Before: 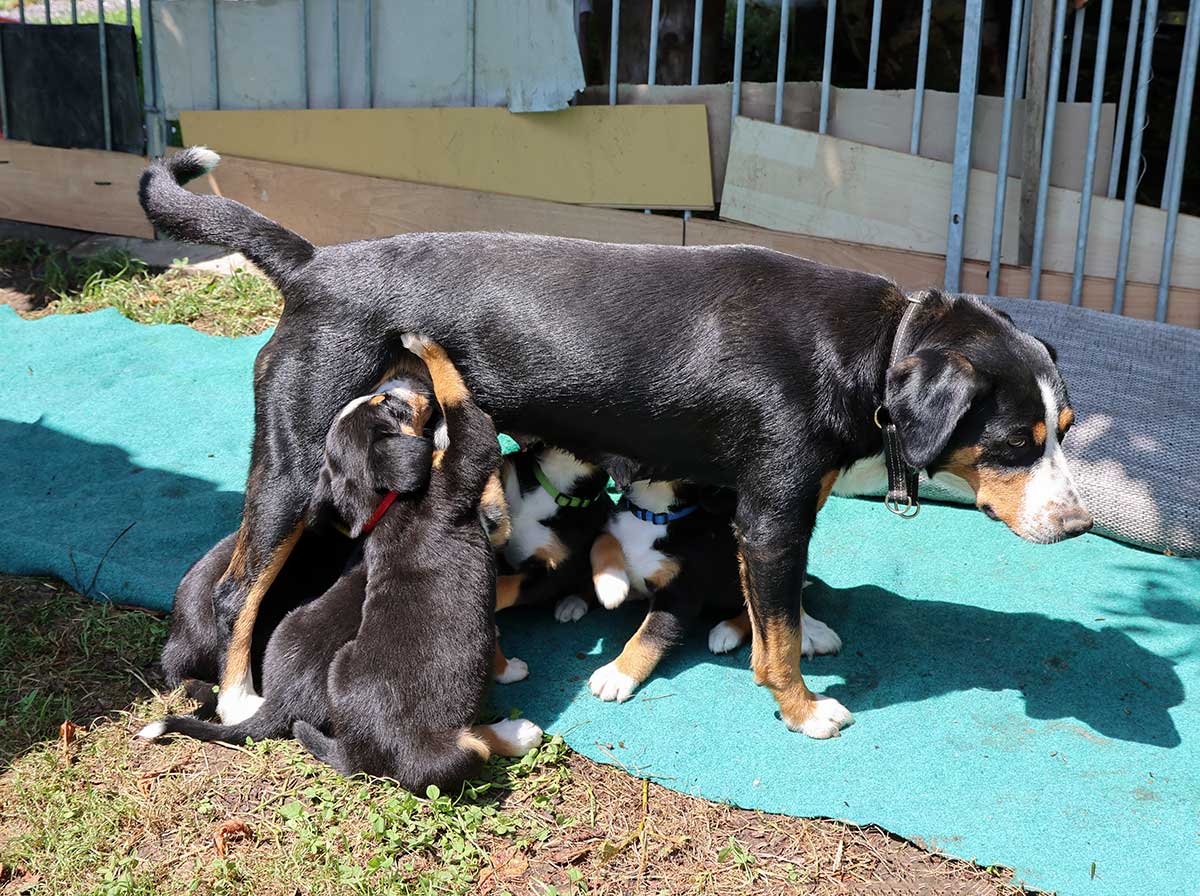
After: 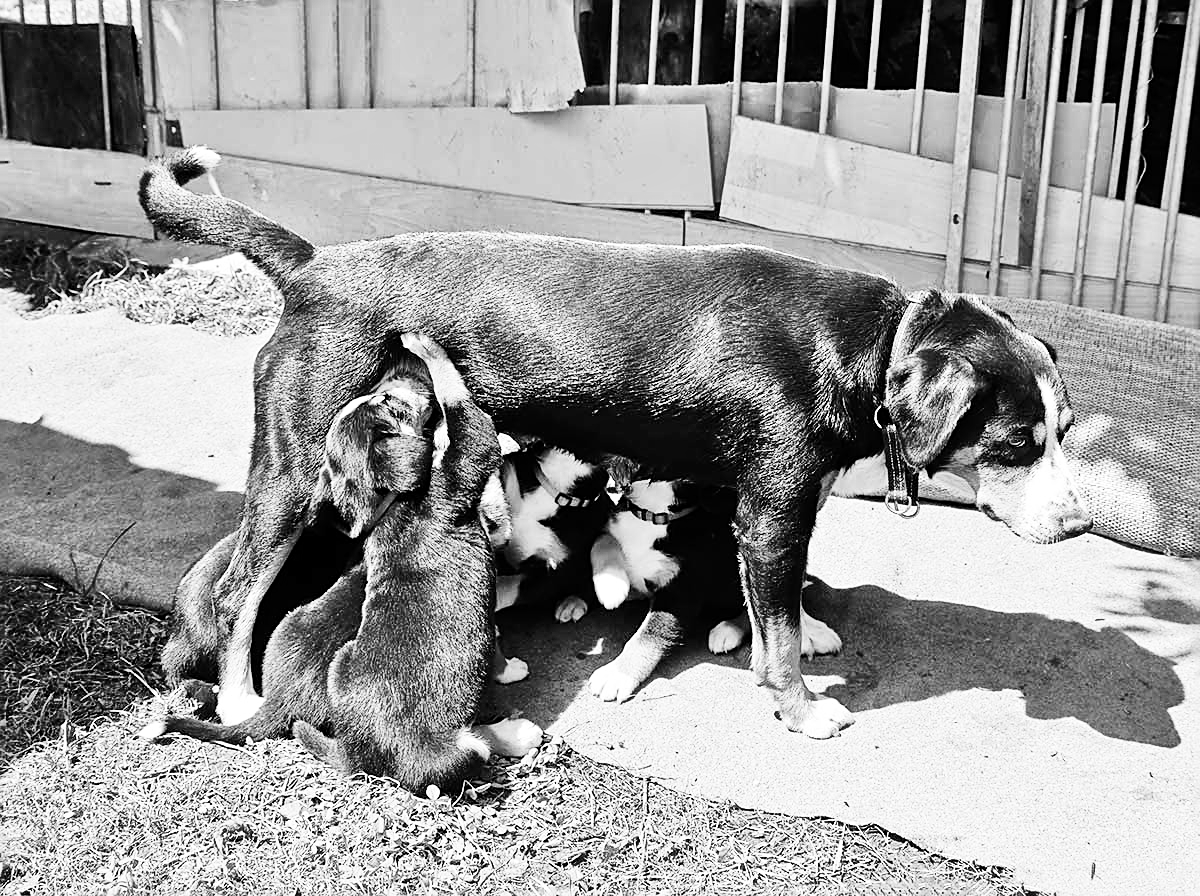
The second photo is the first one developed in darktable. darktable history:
tone equalizer: -7 EV 0.15 EV, -6 EV 0.6 EV, -5 EV 1.15 EV, -4 EV 1.33 EV, -3 EV 1.15 EV, -2 EV 0.6 EV, -1 EV 0.15 EV, mask exposure compensation -0.5 EV
contrast brightness saturation: contrast 0.39, brightness 0.1
monochrome: on, module defaults
sharpen: on, module defaults
